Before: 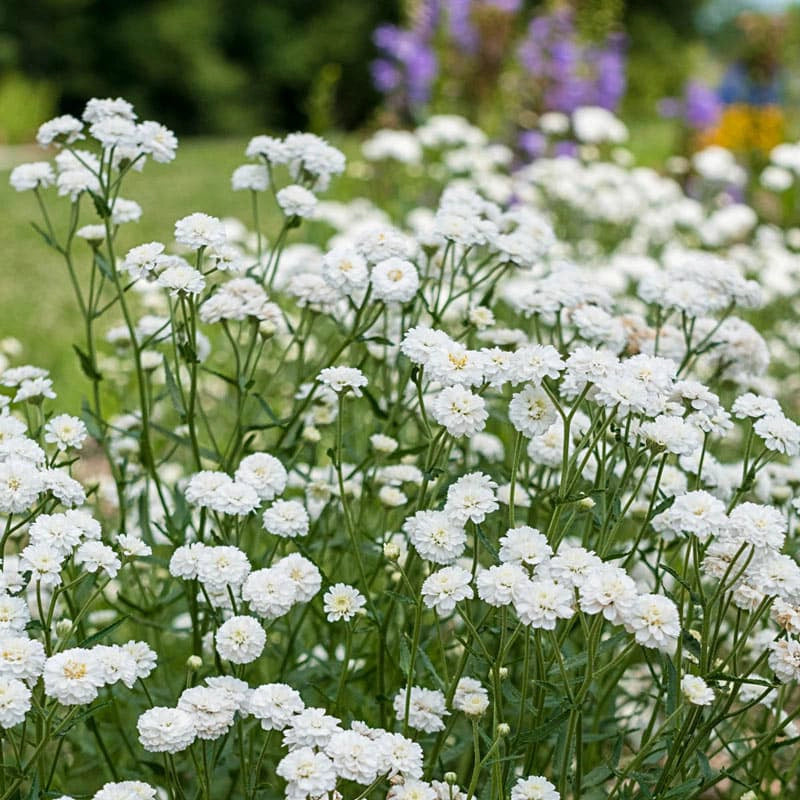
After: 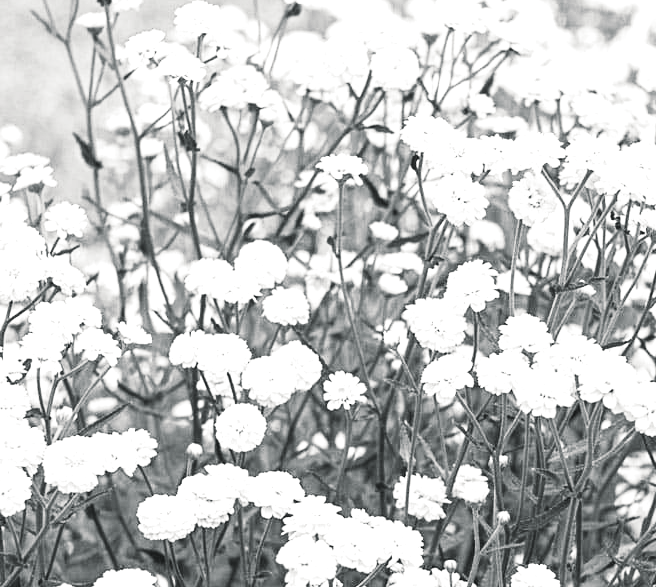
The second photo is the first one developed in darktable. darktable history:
exposure: exposure 1 EV, compensate highlight preservation false
white balance: red 0.926, green 1.003, blue 1.133
split-toning: shadows › hue 190.8°, shadows › saturation 0.05, highlights › hue 54°, highlights › saturation 0.05, compress 0%
monochrome: on, module defaults
tone curve: curves: ch0 [(0, 0.003) (0.117, 0.101) (0.257, 0.246) (0.408, 0.432) (0.632, 0.716) (0.795, 0.884) (1, 1)]; ch1 [(0, 0) (0.227, 0.197) (0.405, 0.421) (0.501, 0.501) (0.522, 0.526) (0.546, 0.564) (0.589, 0.602) (0.696, 0.761) (0.976, 0.992)]; ch2 [(0, 0) (0.208, 0.176) (0.377, 0.38) (0.5, 0.5) (0.537, 0.534) (0.571, 0.577) (0.627, 0.64) (0.698, 0.76) (1, 1)], color space Lab, independent channels, preserve colors none
crop: top 26.531%, right 17.959%
contrast brightness saturation: contrast 0.1, saturation -0.36
